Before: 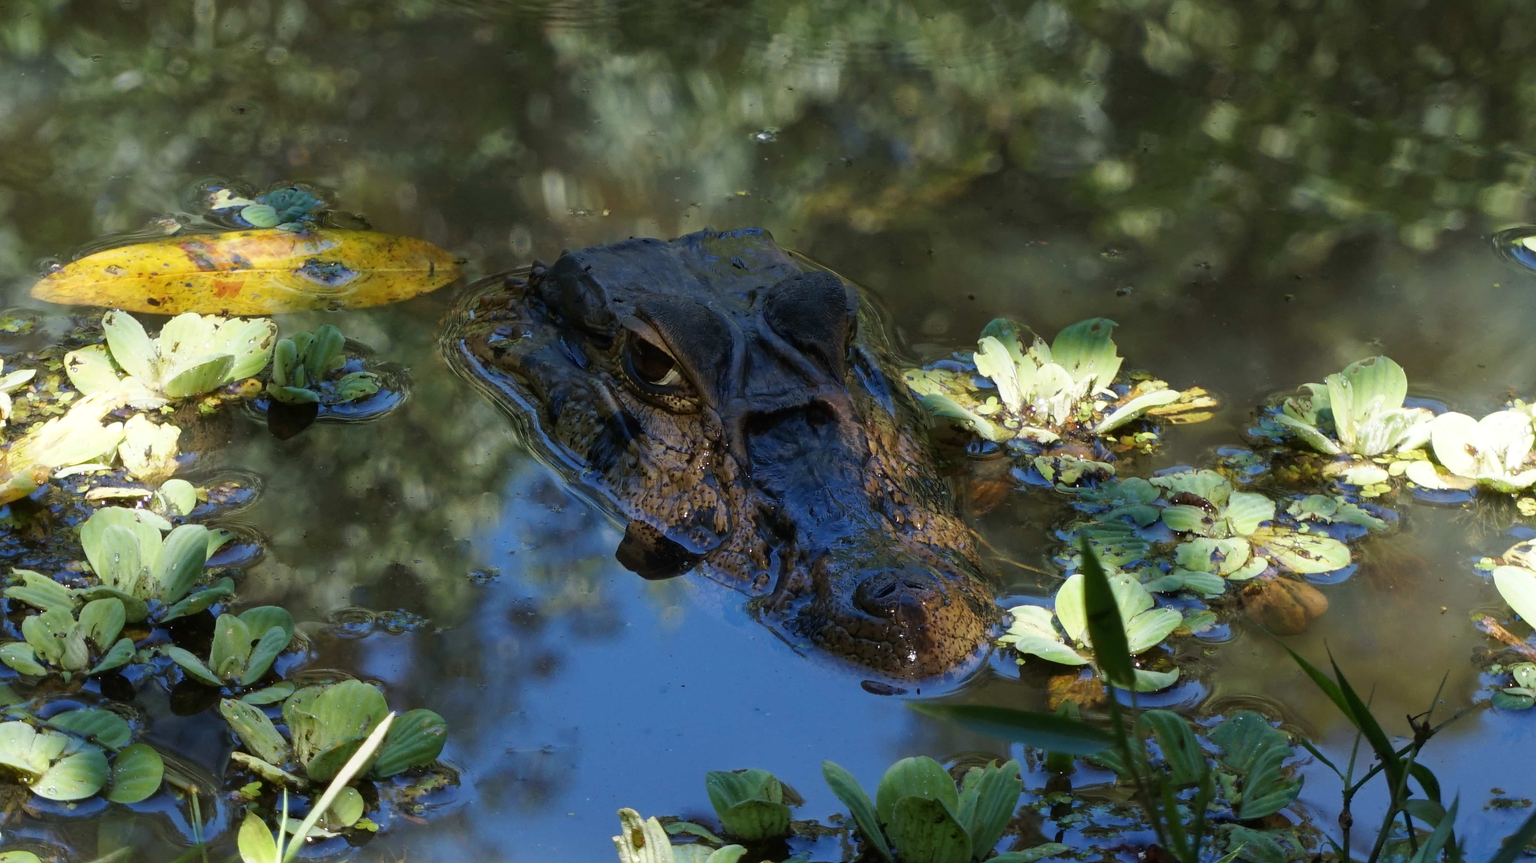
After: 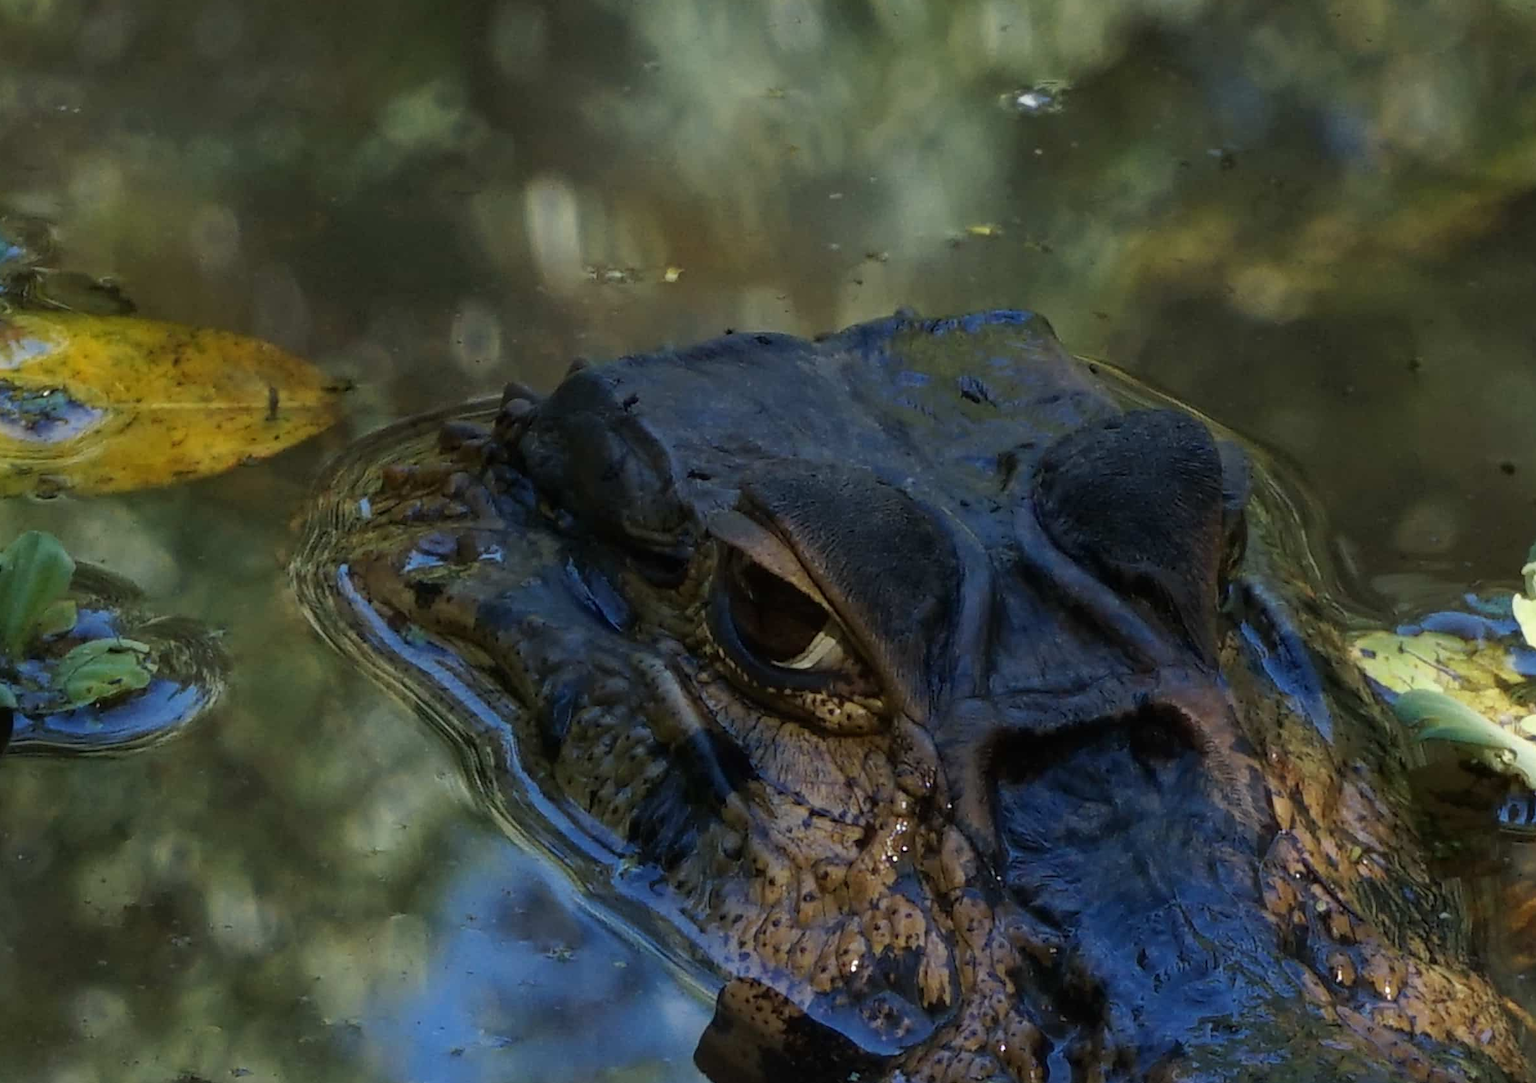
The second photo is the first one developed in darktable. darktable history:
crop: left 20.36%, top 10.755%, right 35.938%, bottom 34.356%
